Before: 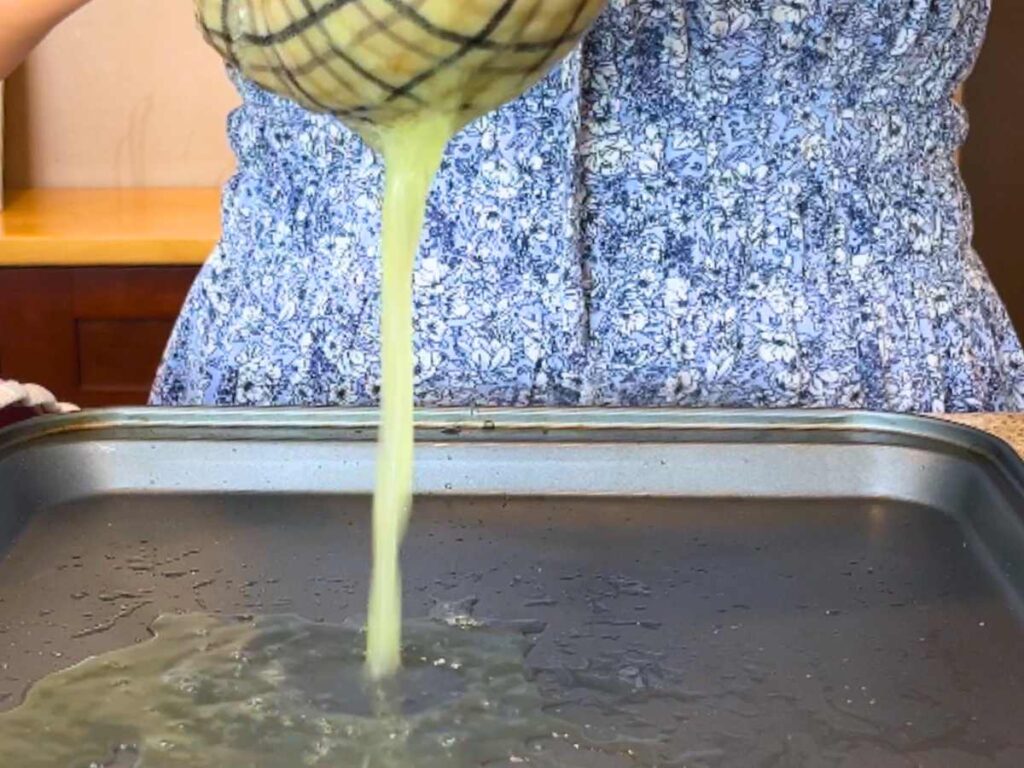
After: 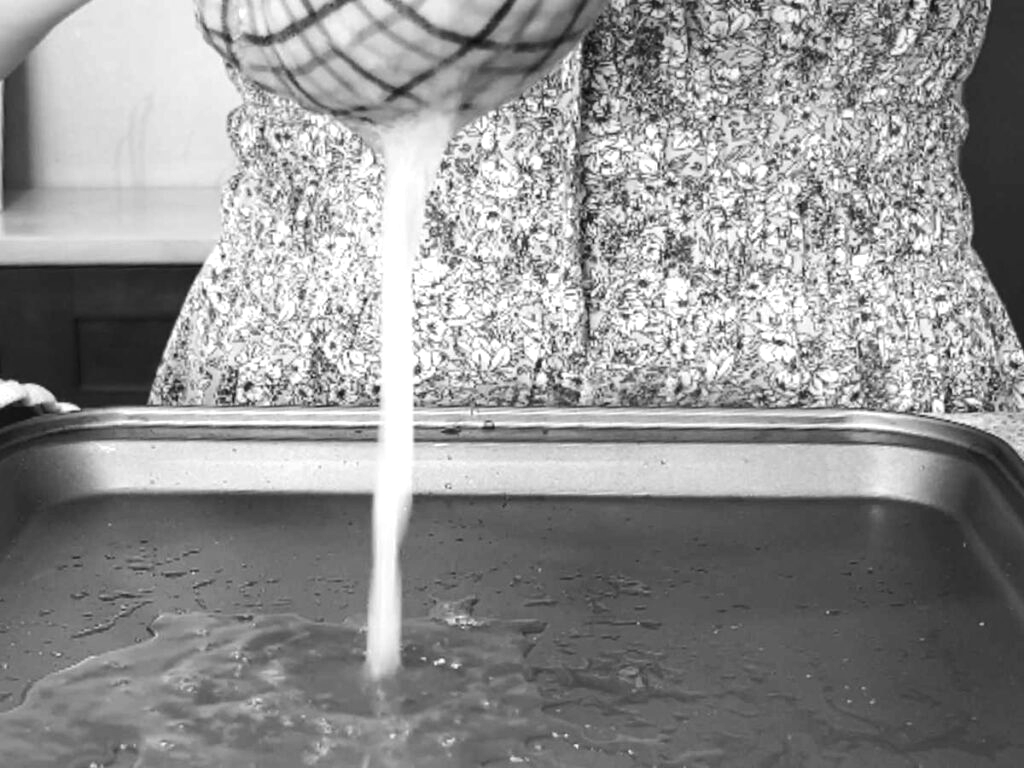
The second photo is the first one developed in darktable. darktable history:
contrast brightness saturation: saturation -1
tone equalizer: -8 EV -0.417 EV, -7 EV -0.389 EV, -6 EV -0.333 EV, -5 EV -0.222 EV, -3 EV 0.222 EV, -2 EV 0.333 EV, -1 EV 0.389 EV, +0 EV 0.417 EV, edges refinement/feathering 500, mask exposure compensation -1.57 EV, preserve details no
